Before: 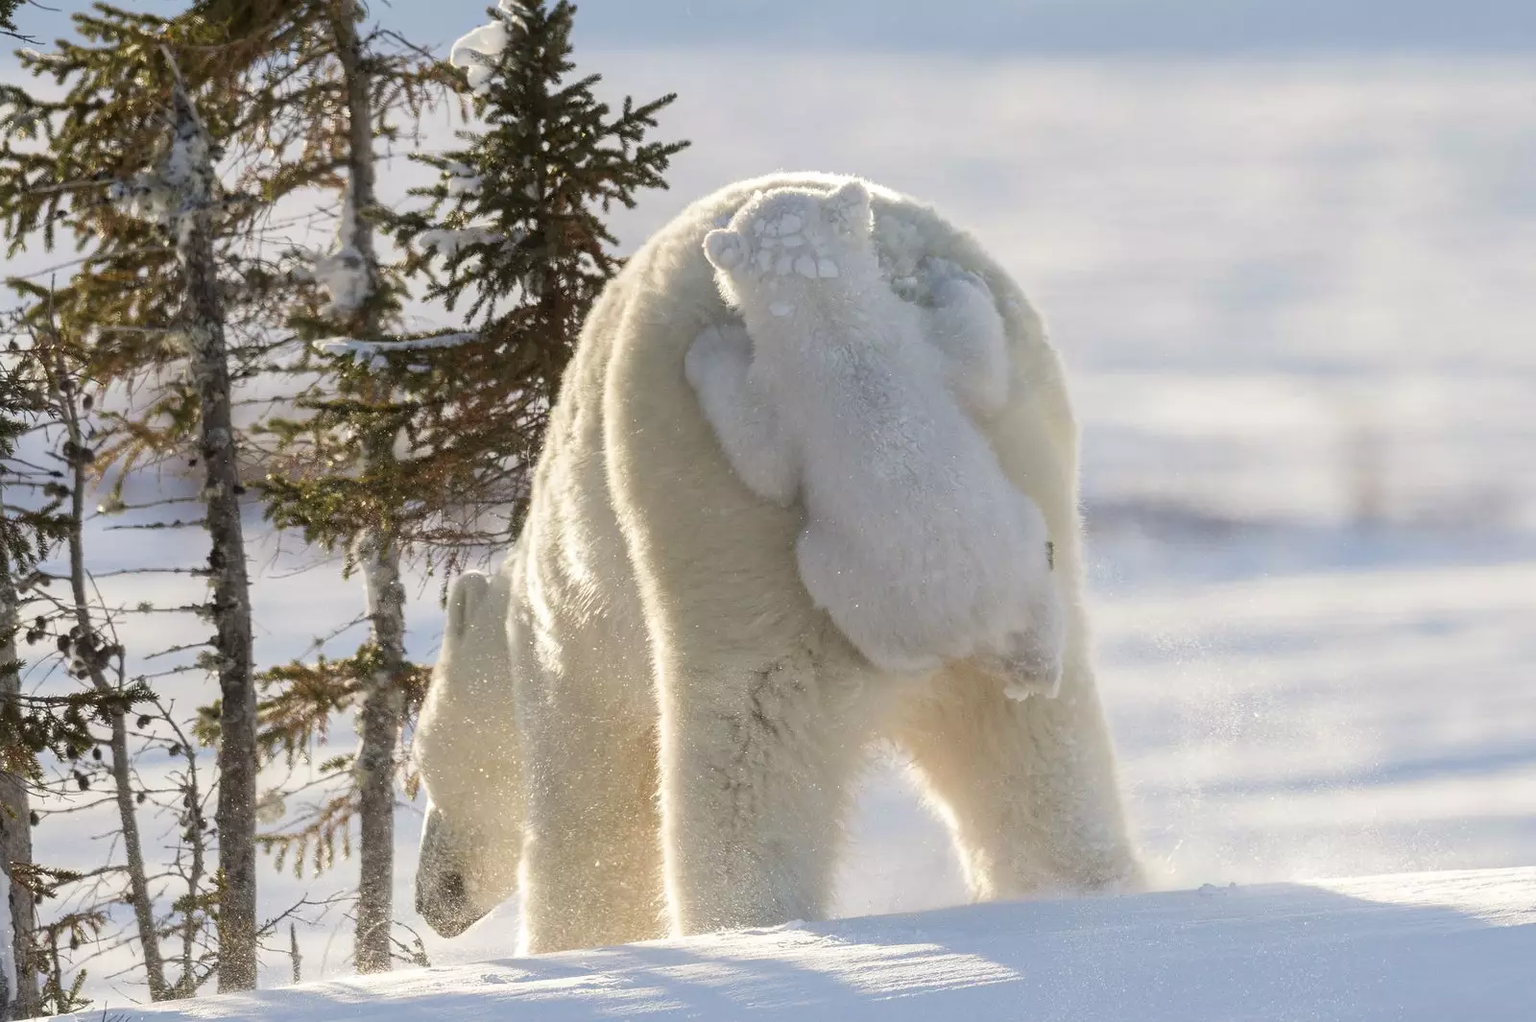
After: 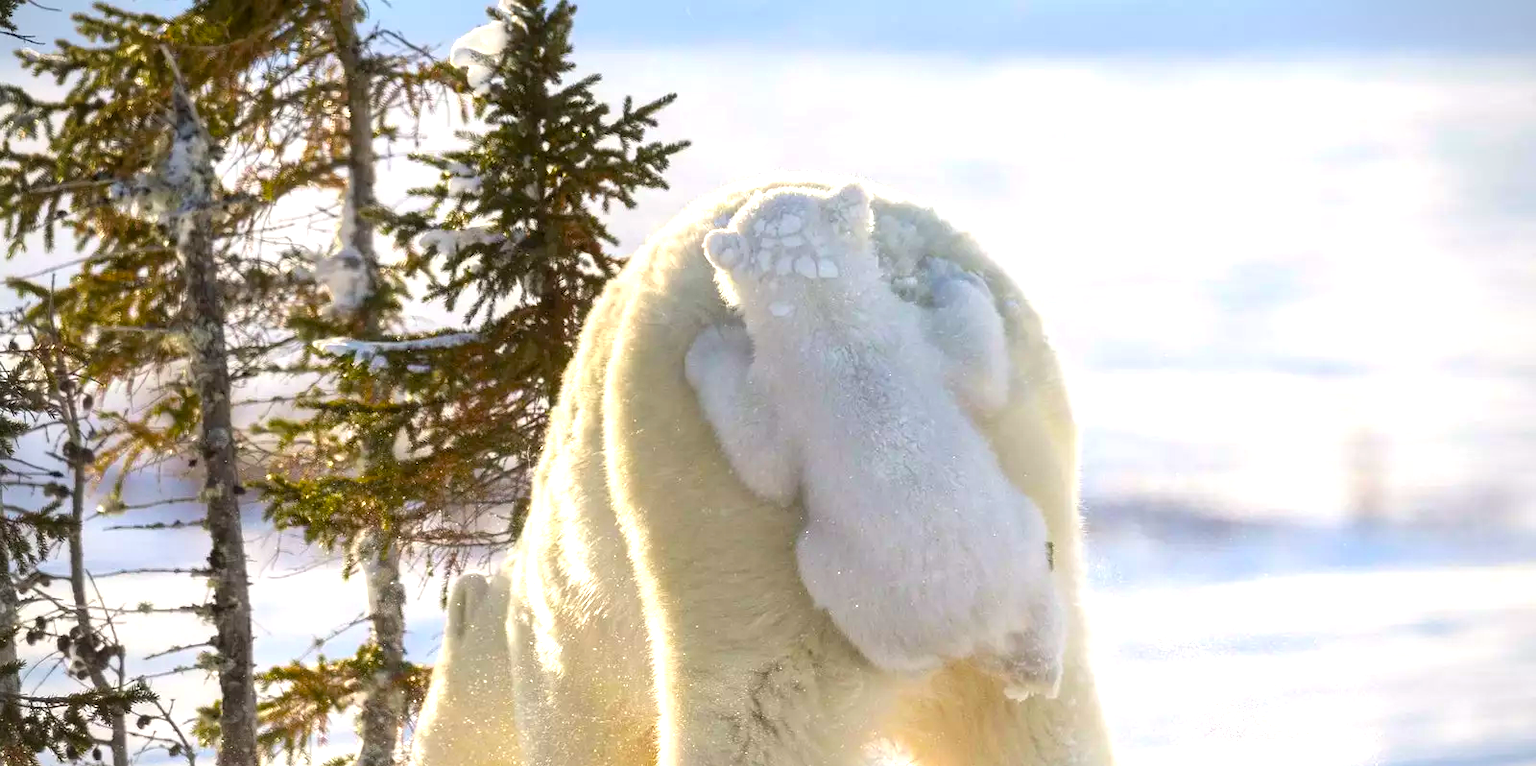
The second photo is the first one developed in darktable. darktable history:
crop: bottom 24.988%
vignetting: fall-off radius 60.92%
color balance rgb: linear chroma grading › global chroma 20%, perceptual saturation grading › global saturation 25%, perceptual brilliance grading › global brilliance 20%, global vibrance 20%
